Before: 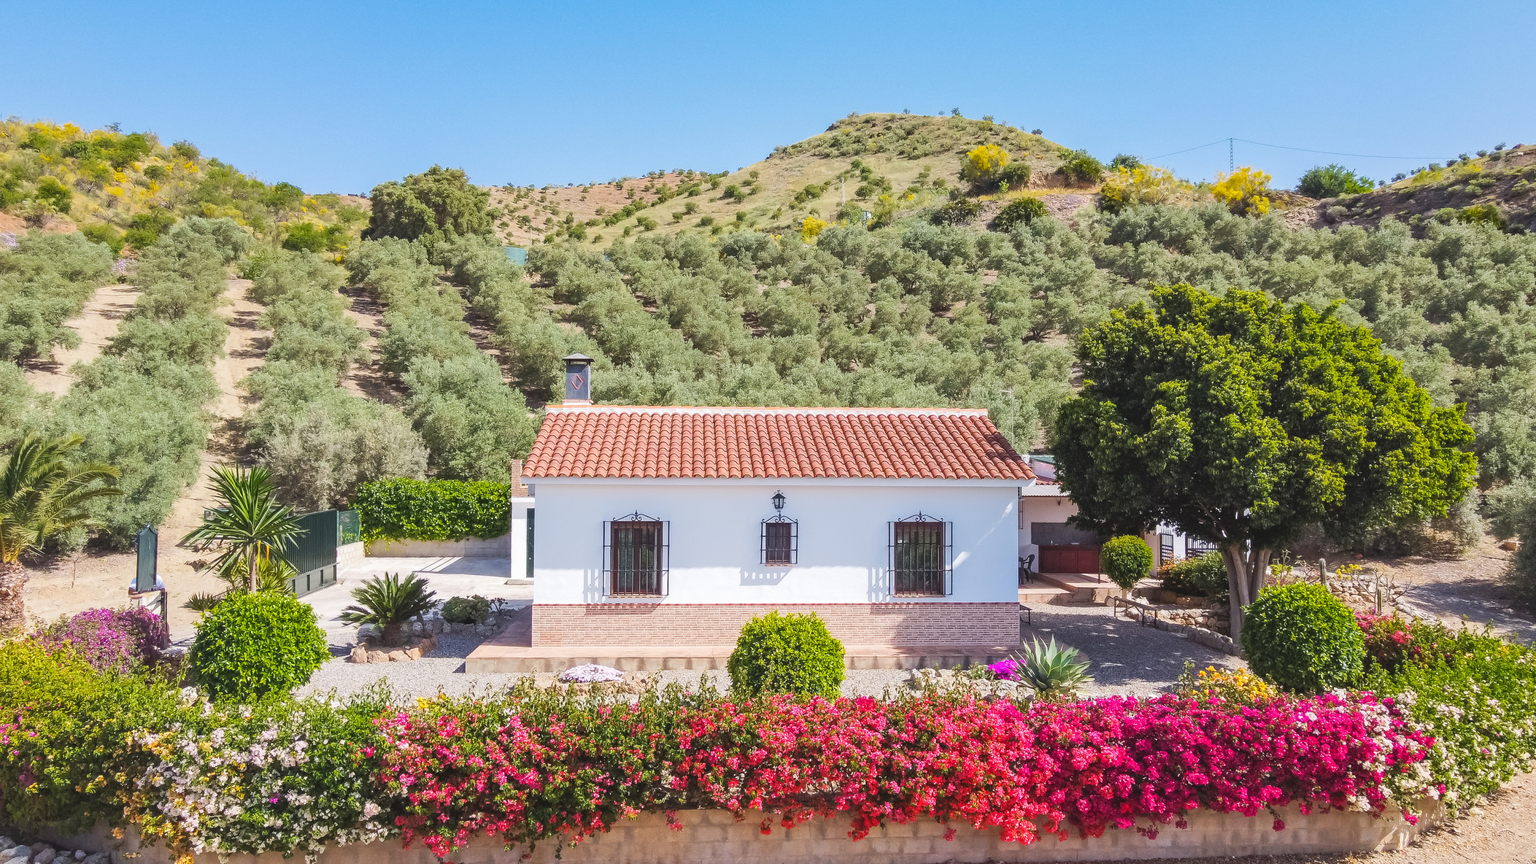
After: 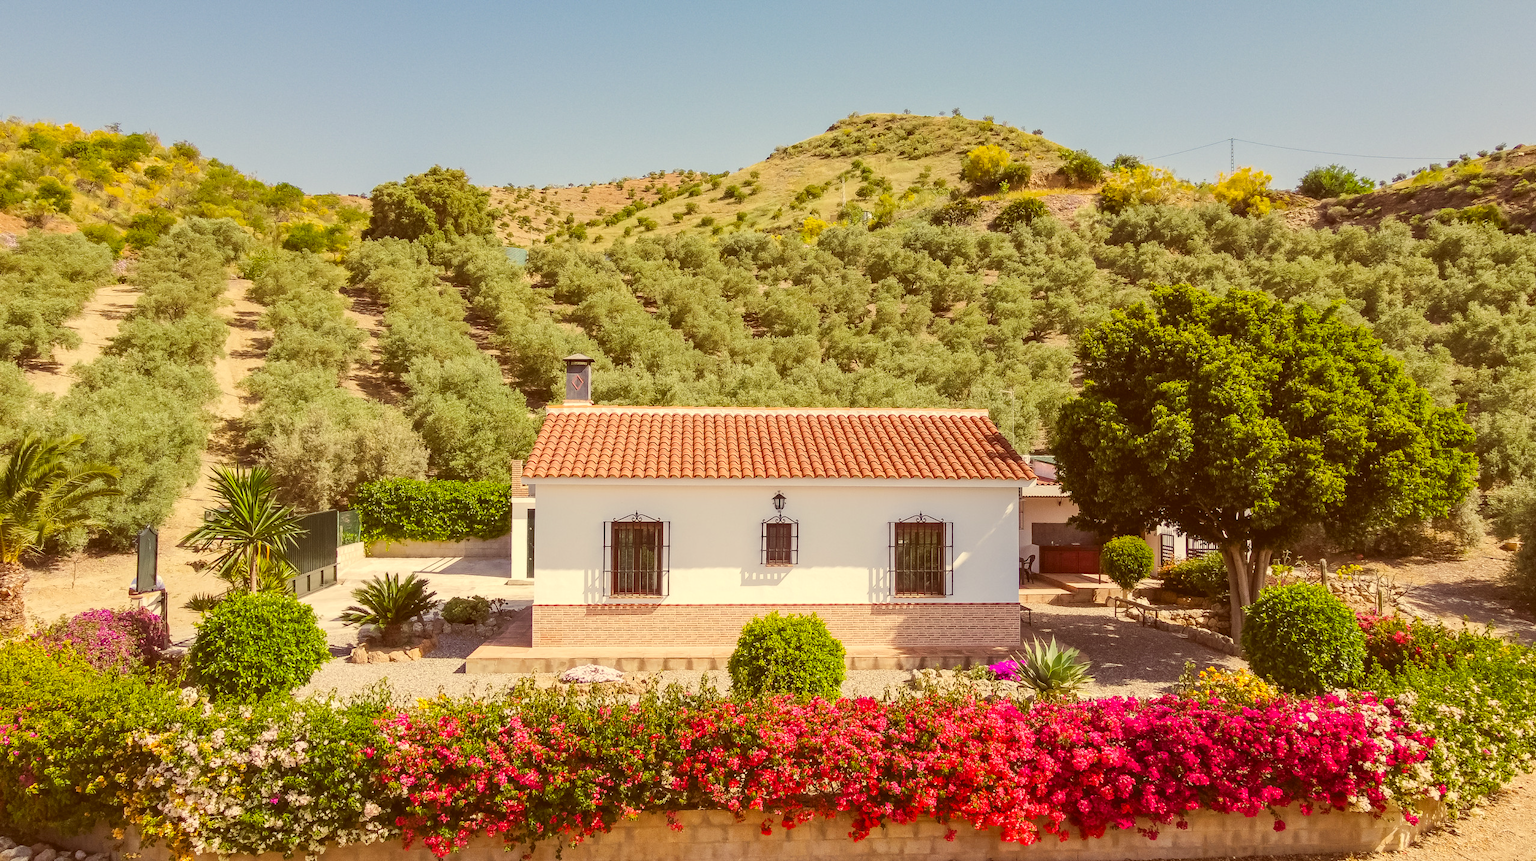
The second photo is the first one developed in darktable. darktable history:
crop: top 0.05%, bottom 0.098%
color correction: highlights a* 1.12, highlights b* 24.26, shadows a* 15.58, shadows b* 24.26
